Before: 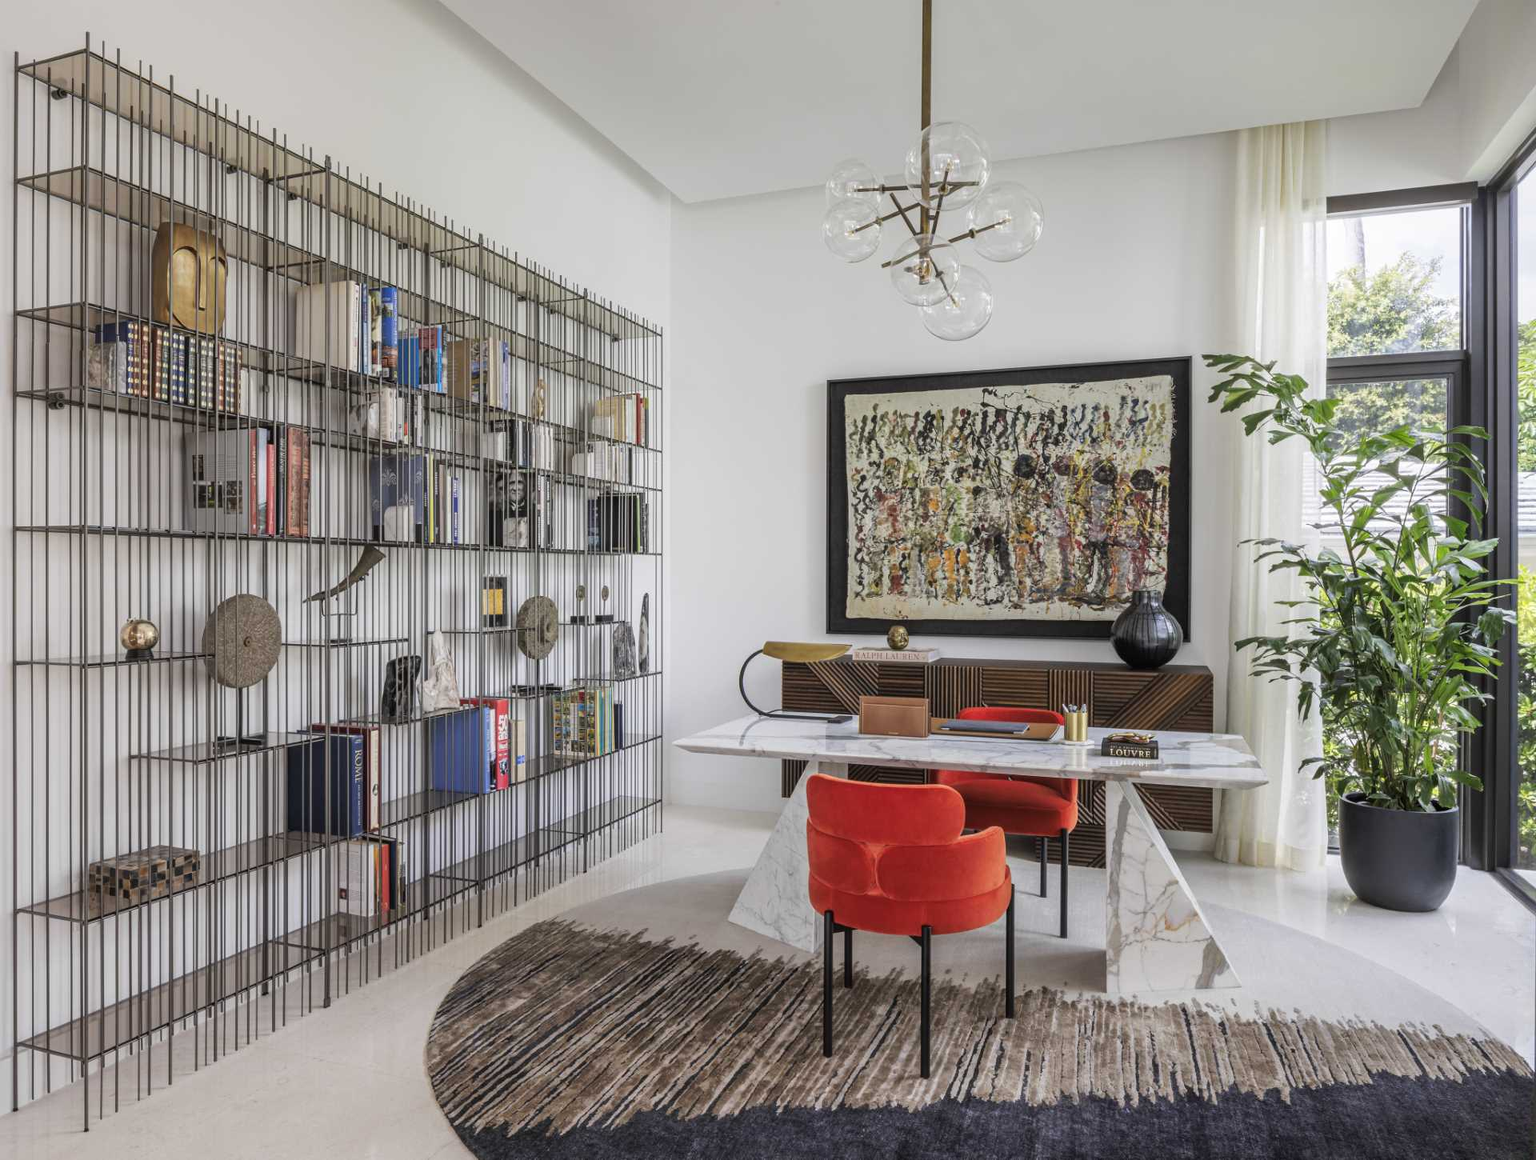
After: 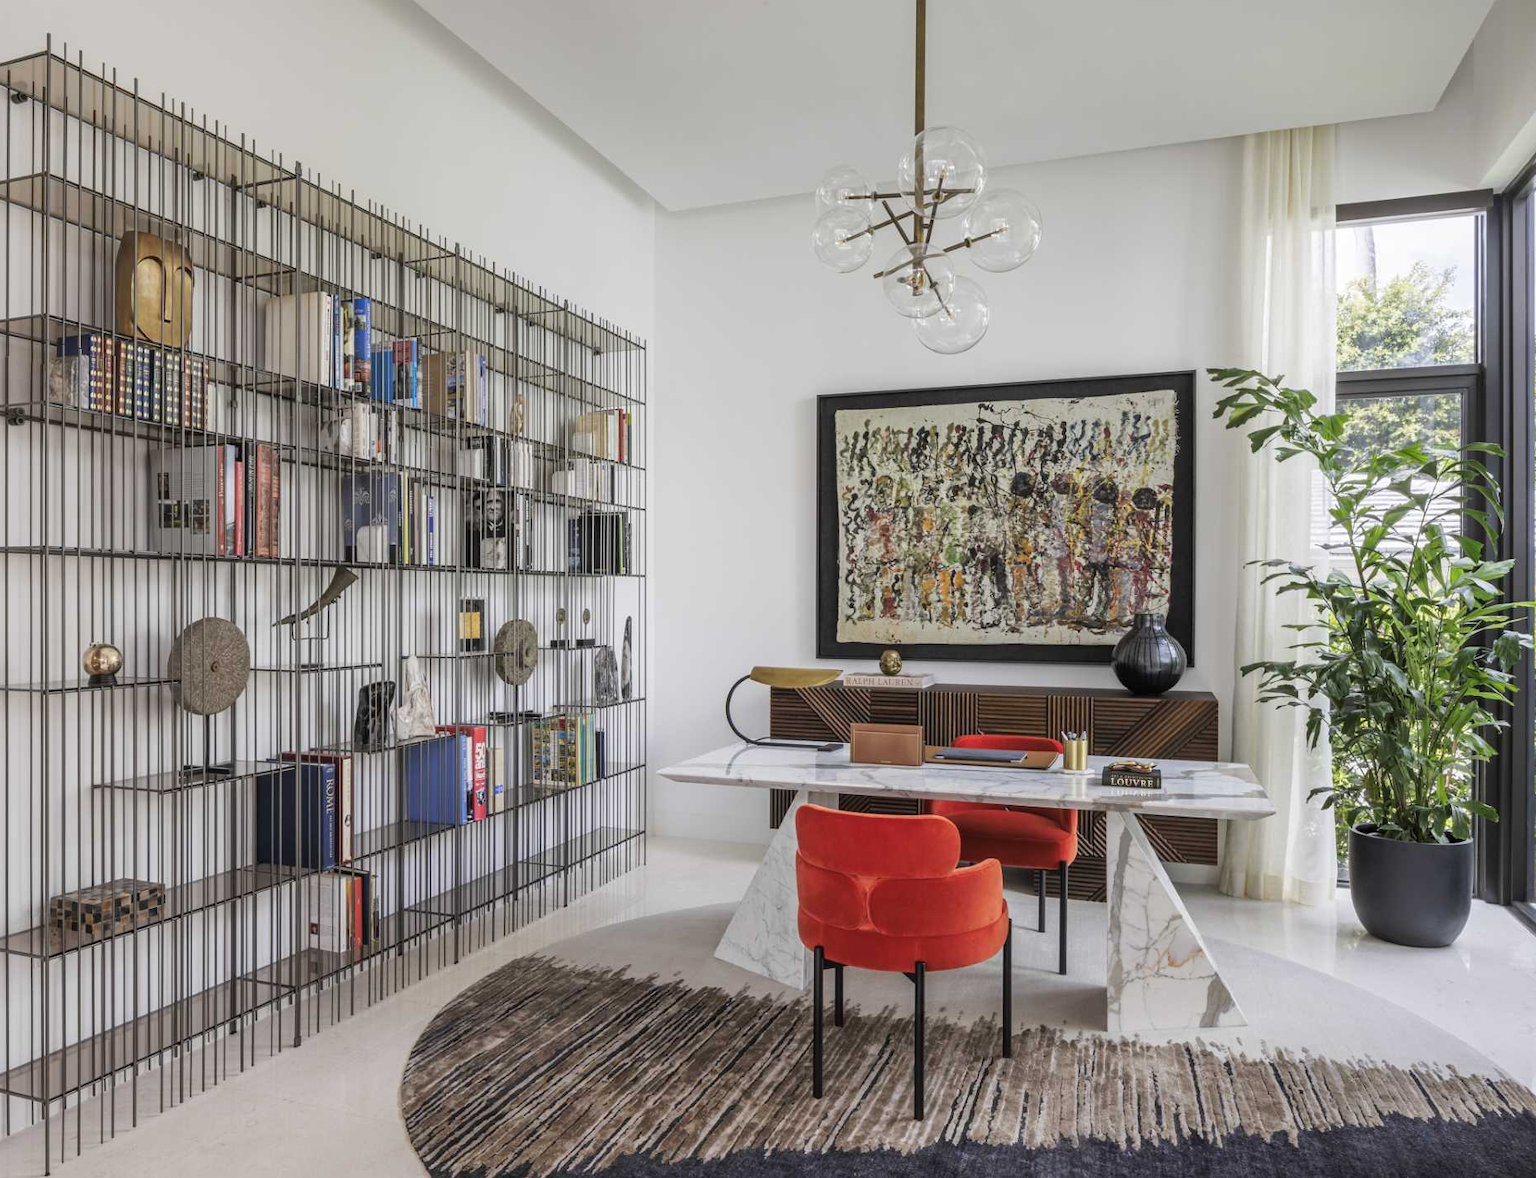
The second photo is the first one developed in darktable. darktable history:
crop and rotate: left 2.699%, right 1.03%, bottom 2.173%
